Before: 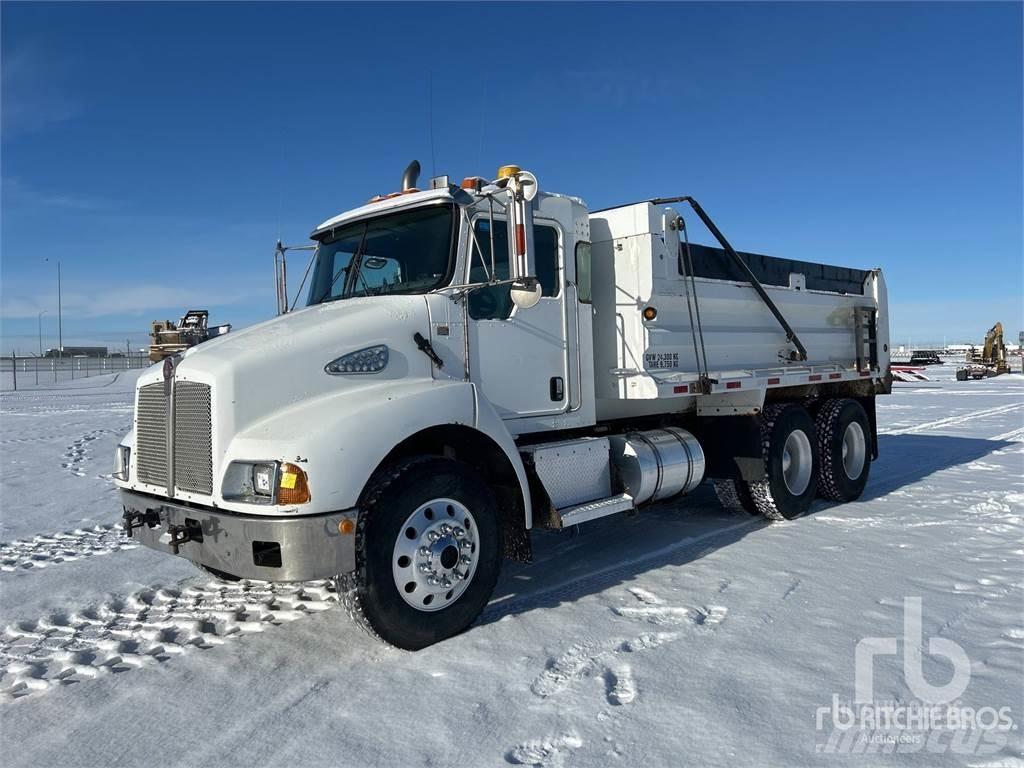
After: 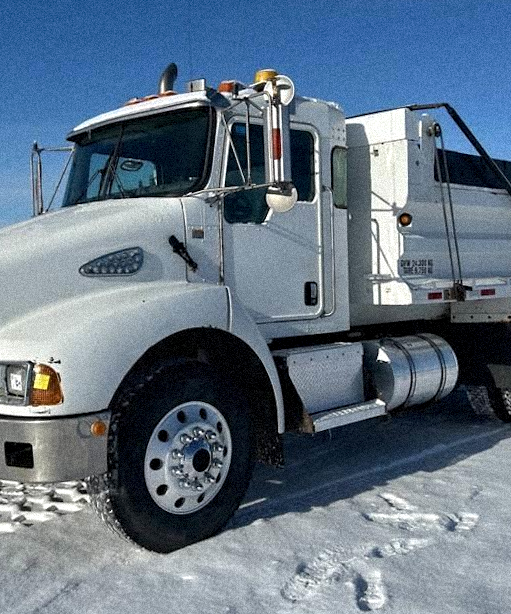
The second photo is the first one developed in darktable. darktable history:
grain: coarseness 9.38 ISO, strength 34.99%, mid-tones bias 0%
contrast equalizer: y [[0.526, 0.53, 0.532, 0.532, 0.53, 0.525], [0.5 ×6], [0.5 ×6], [0 ×6], [0 ×6]]
crop and rotate: angle 0.02°, left 24.353%, top 13.219%, right 26.156%, bottom 8.224%
rotate and perspective: rotation 0.8°, automatic cropping off
